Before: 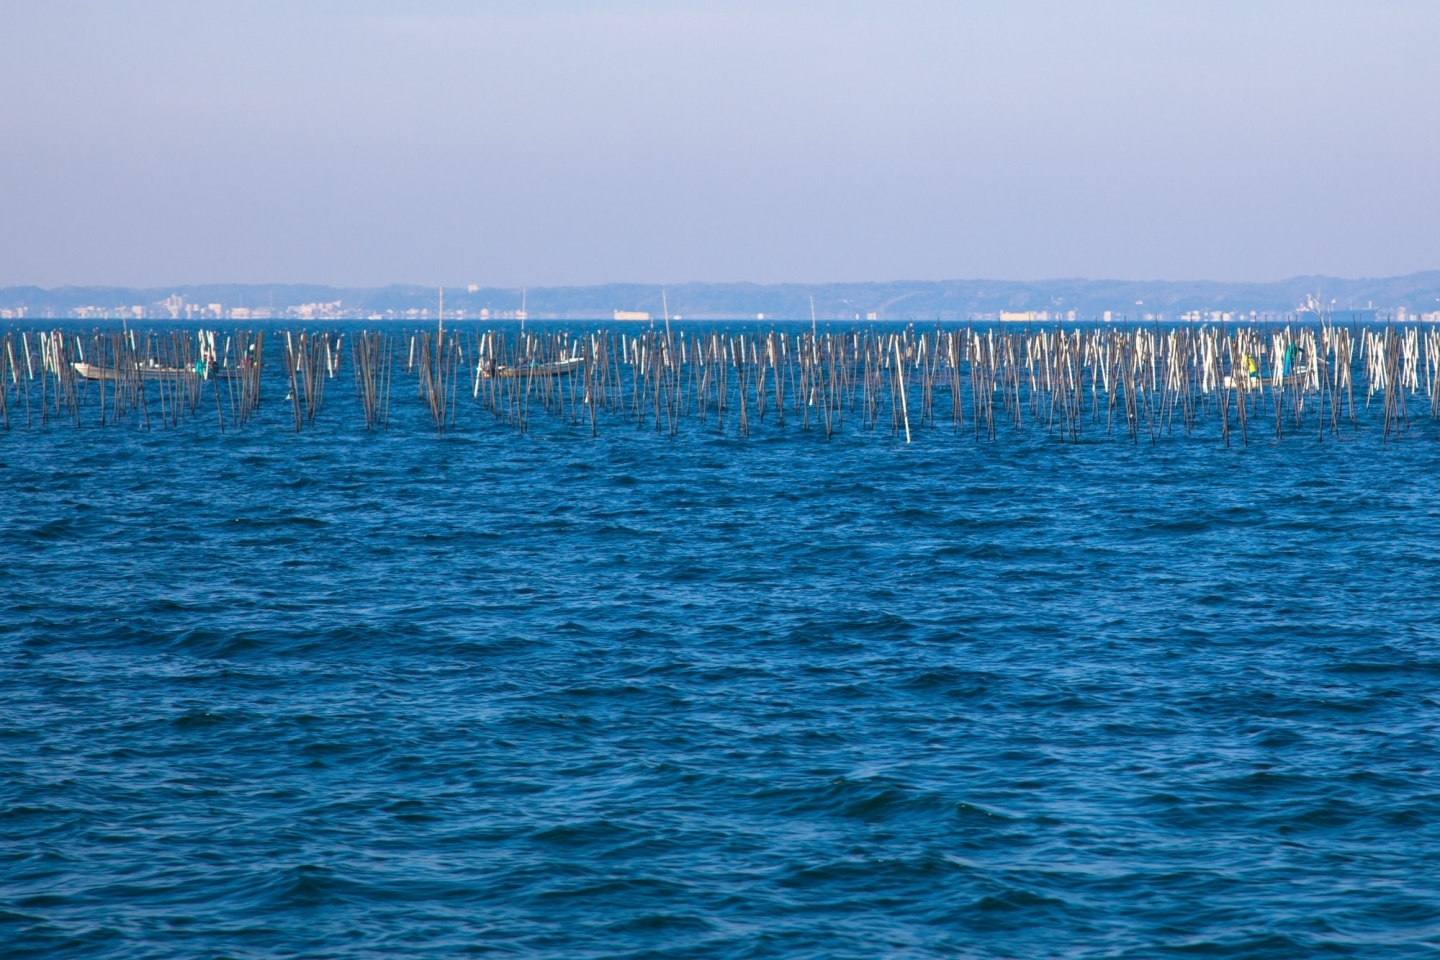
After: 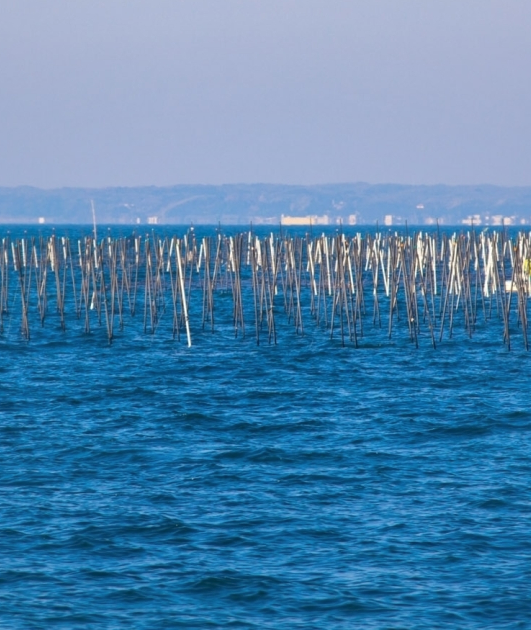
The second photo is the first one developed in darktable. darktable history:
crop and rotate: left 49.936%, top 10.094%, right 13.136%, bottom 24.256%
shadows and highlights: on, module defaults
